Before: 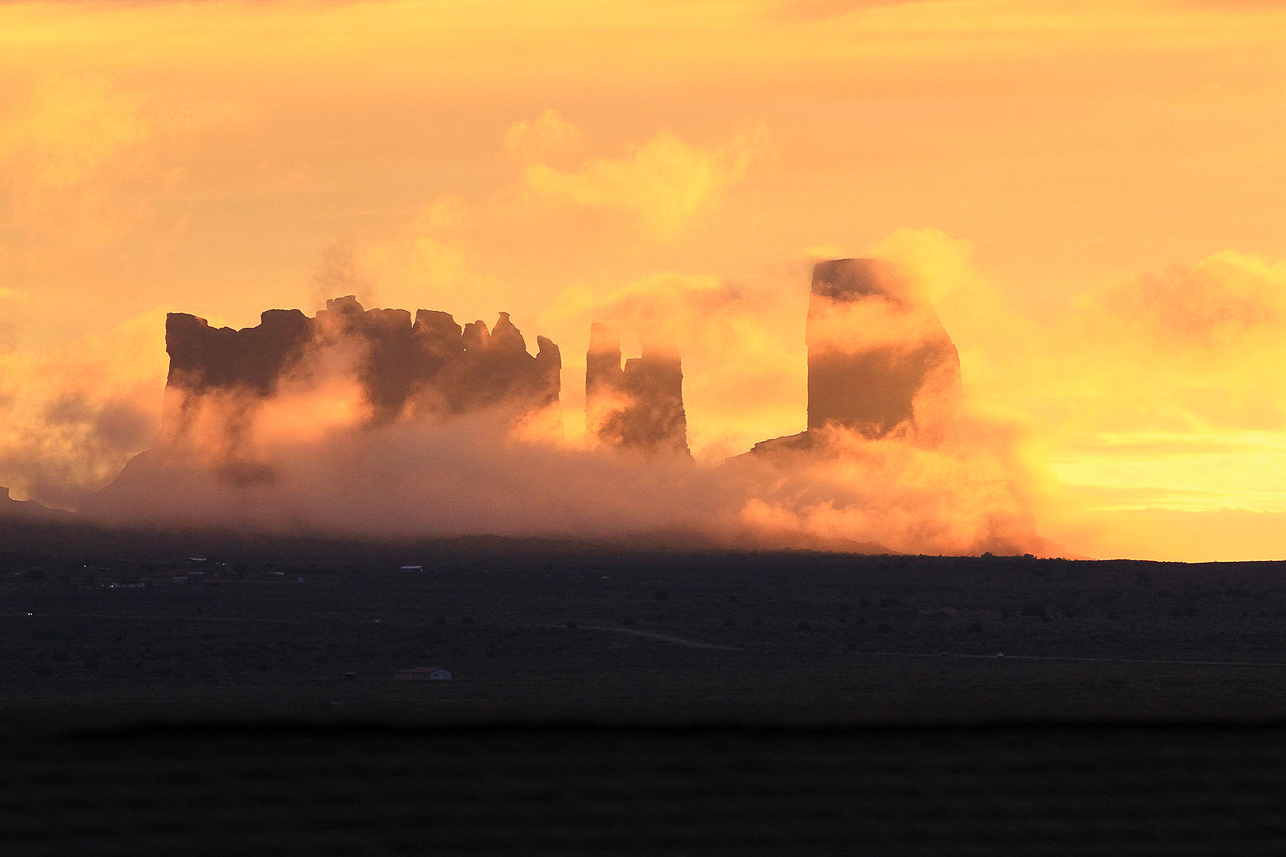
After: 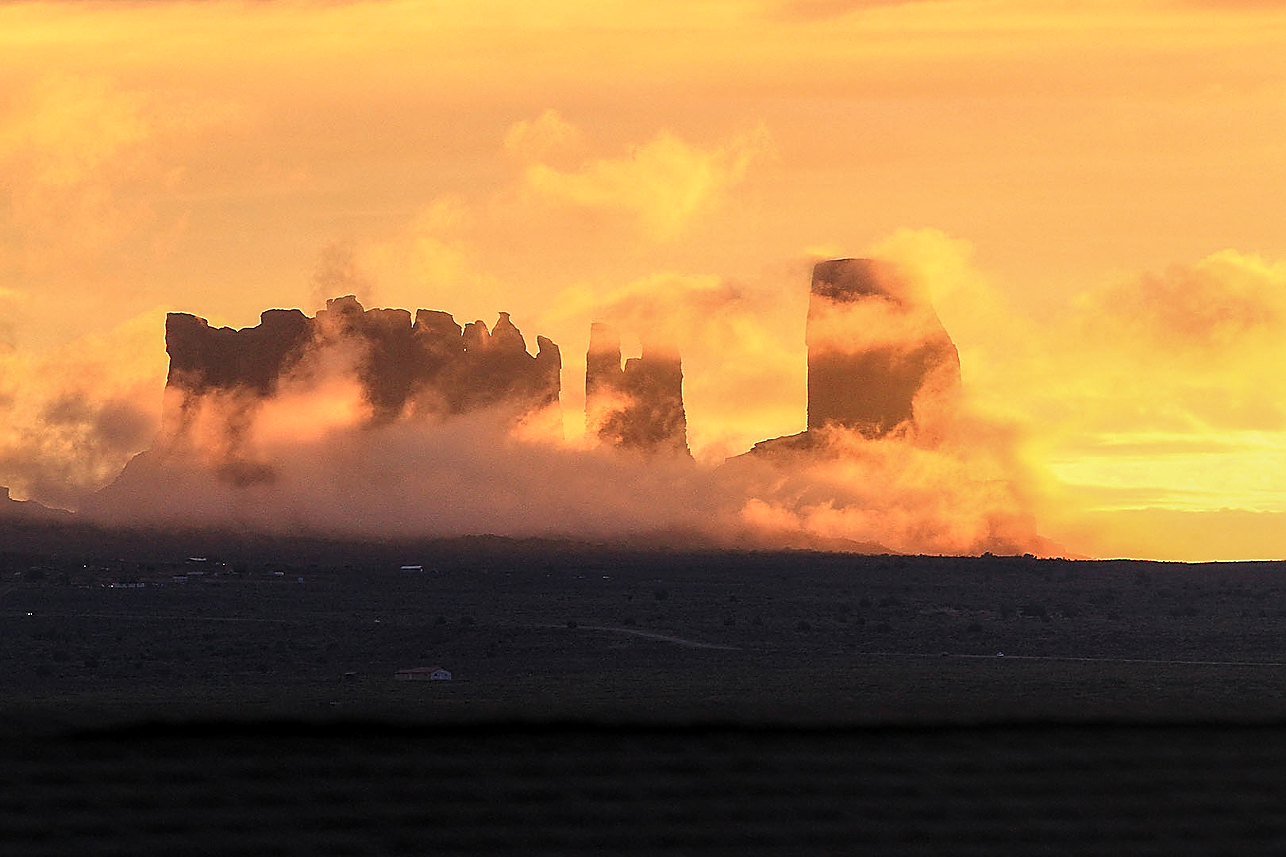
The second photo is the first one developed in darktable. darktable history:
local contrast: detail 130%
sharpen: radius 1.417, amount 1.245, threshold 0.784
